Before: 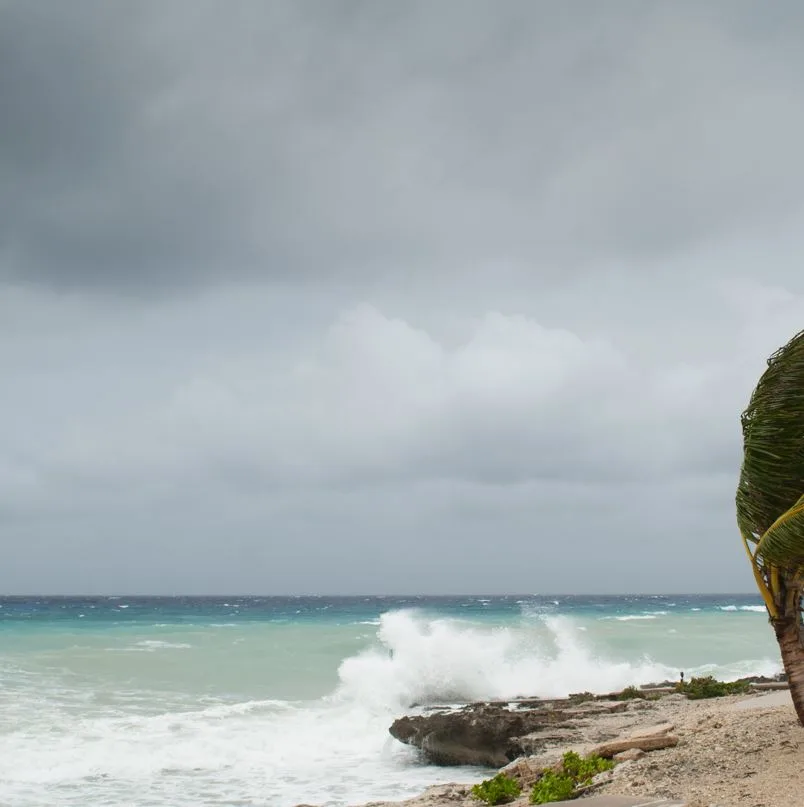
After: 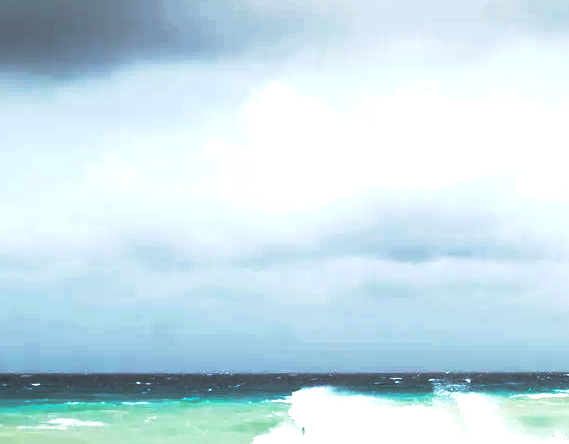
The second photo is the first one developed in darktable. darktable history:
tone equalizer: -8 EV -1.07 EV, -7 EV -1.05 EV, -6 EV -0.892 EV, -5 EV -0.589 EV, -3 EV 0.601 EV, -2 EV 0.854 EV, -1 EV 0.99 EV, +0 EV 1.07 EV, edges refinement/feathering 500, mask exposure compensation -1.57 EV, preserve details no
crop: left 10.955%, top 27.569%, right 18.267%, bottom 17.29%
base curve: curves: ch0 [(0, 0) (0.564, 0.291) (0.802, 0.731) (1, 1)], preserve colors none
